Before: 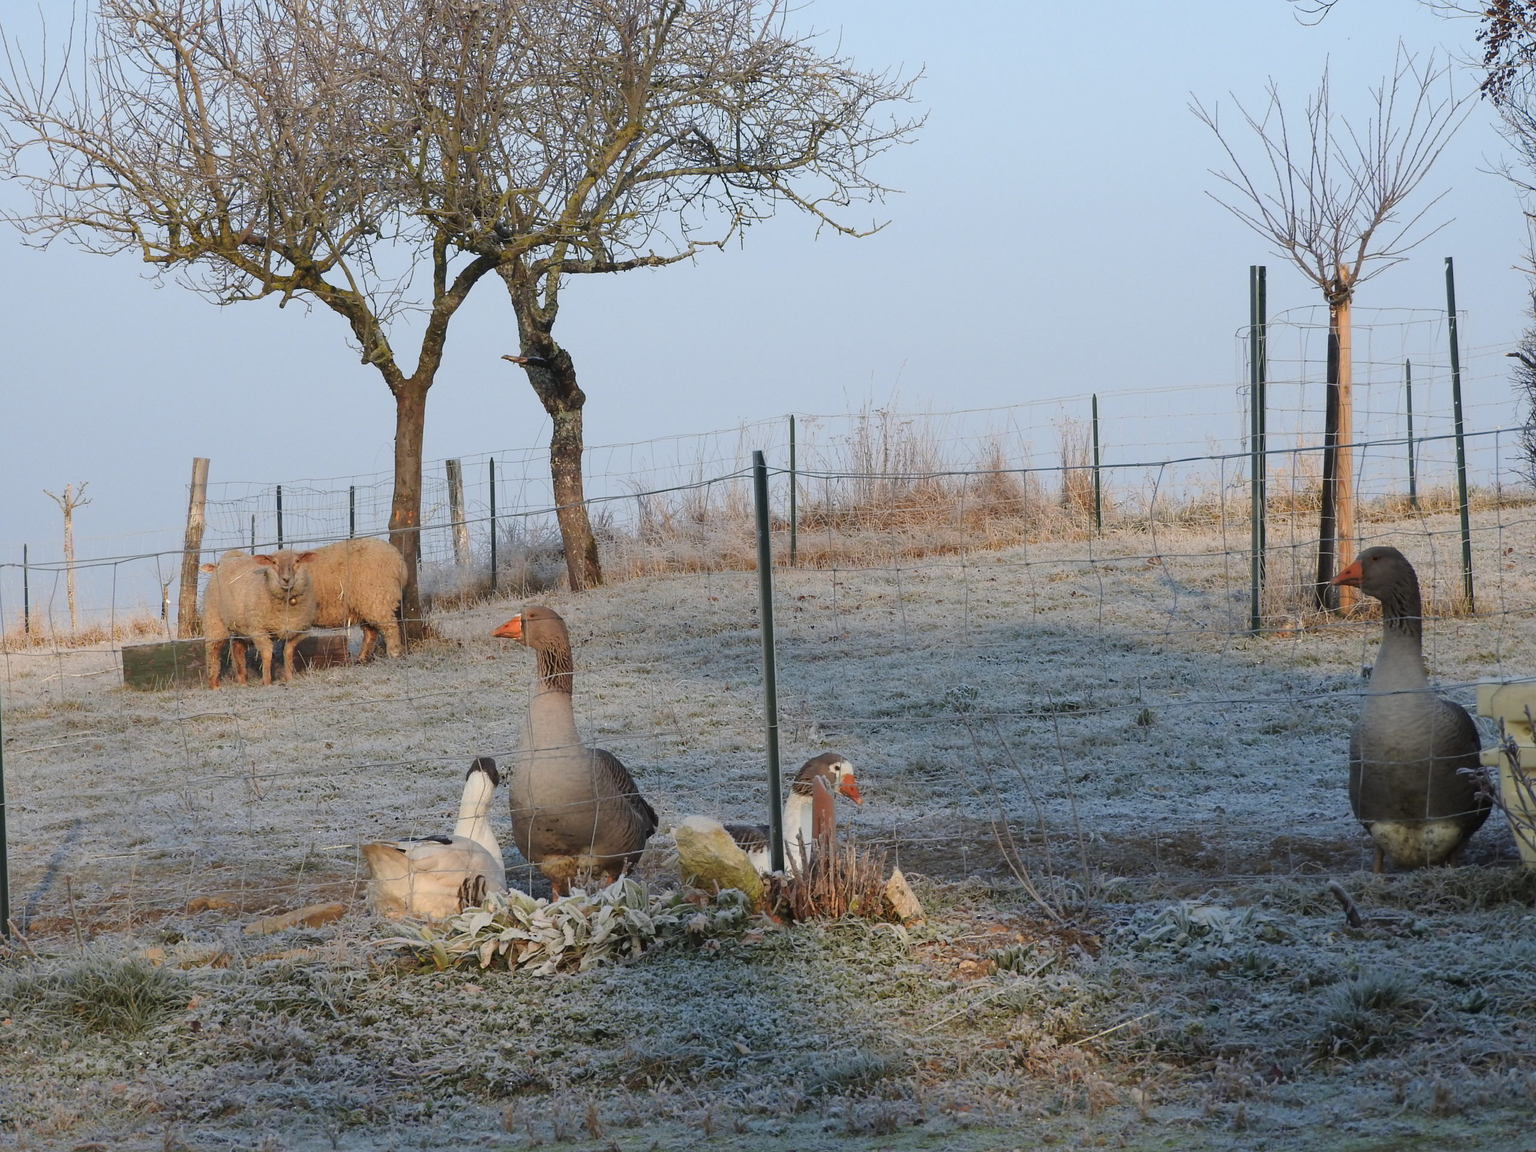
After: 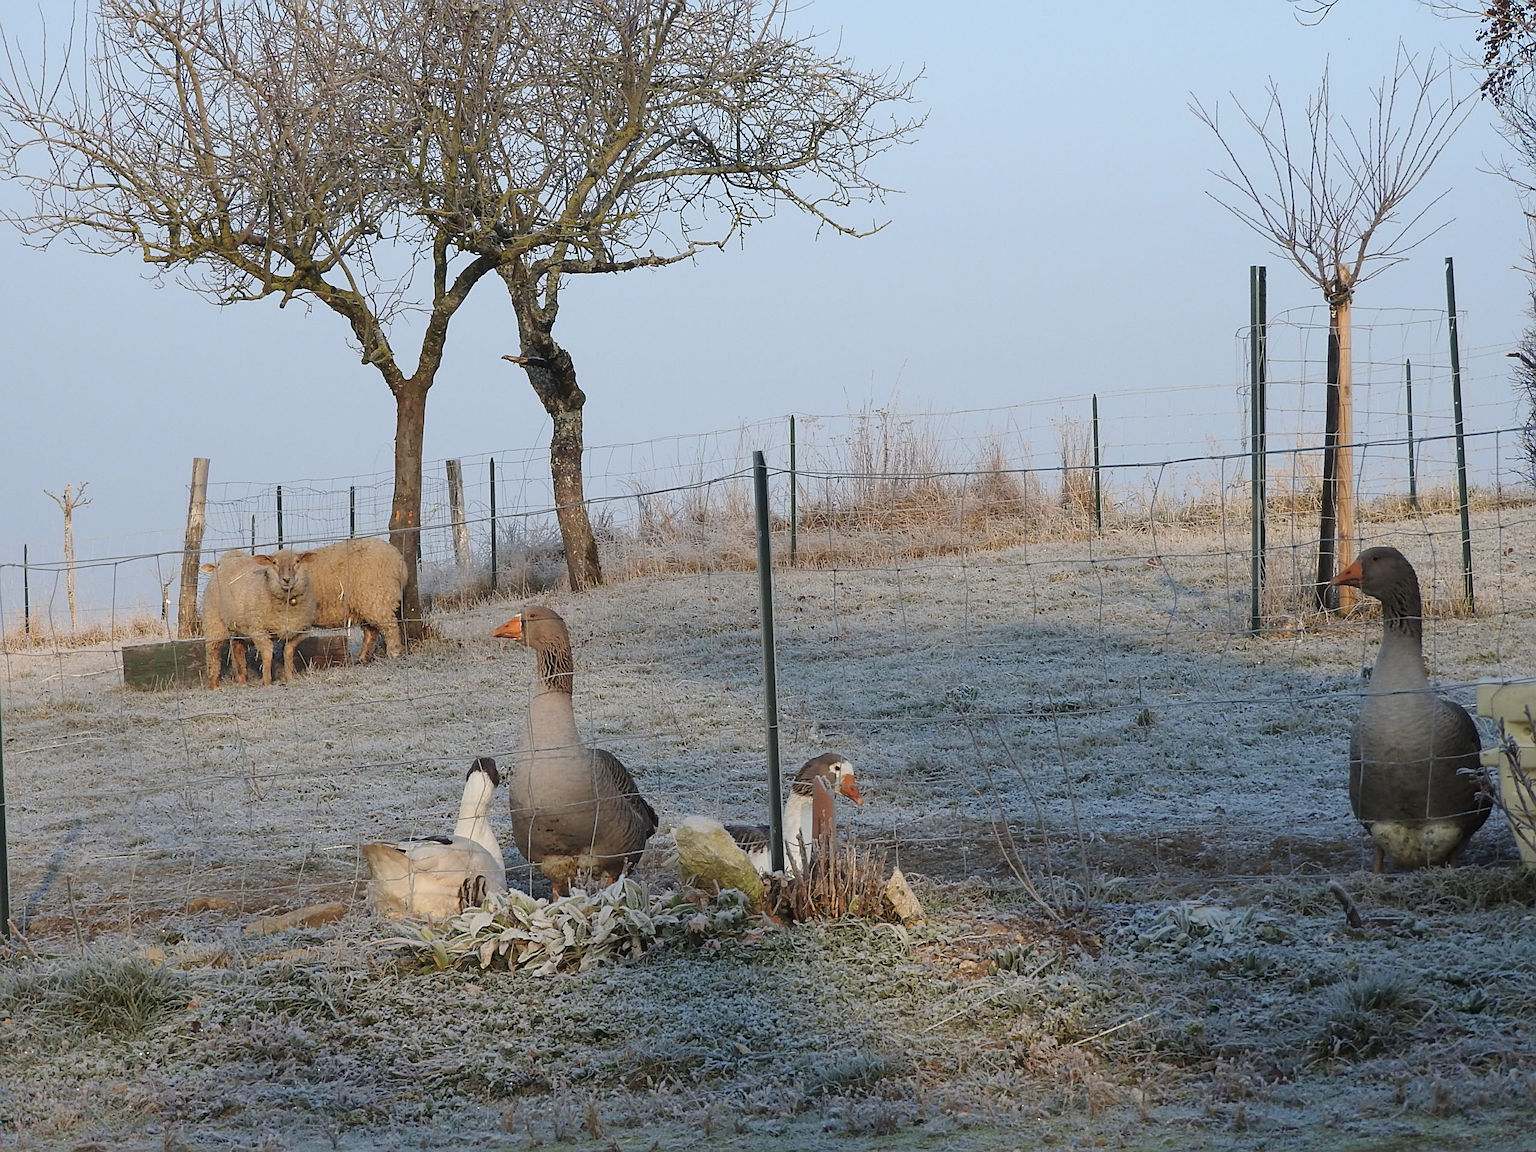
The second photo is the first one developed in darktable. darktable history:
color zones: curves: ch1 [(0.113, 0.438) (0.75, 0.5)]; ch2 [(0.12, 0.526) (0.75, 0.5)]
sharpen: on, module defaults
